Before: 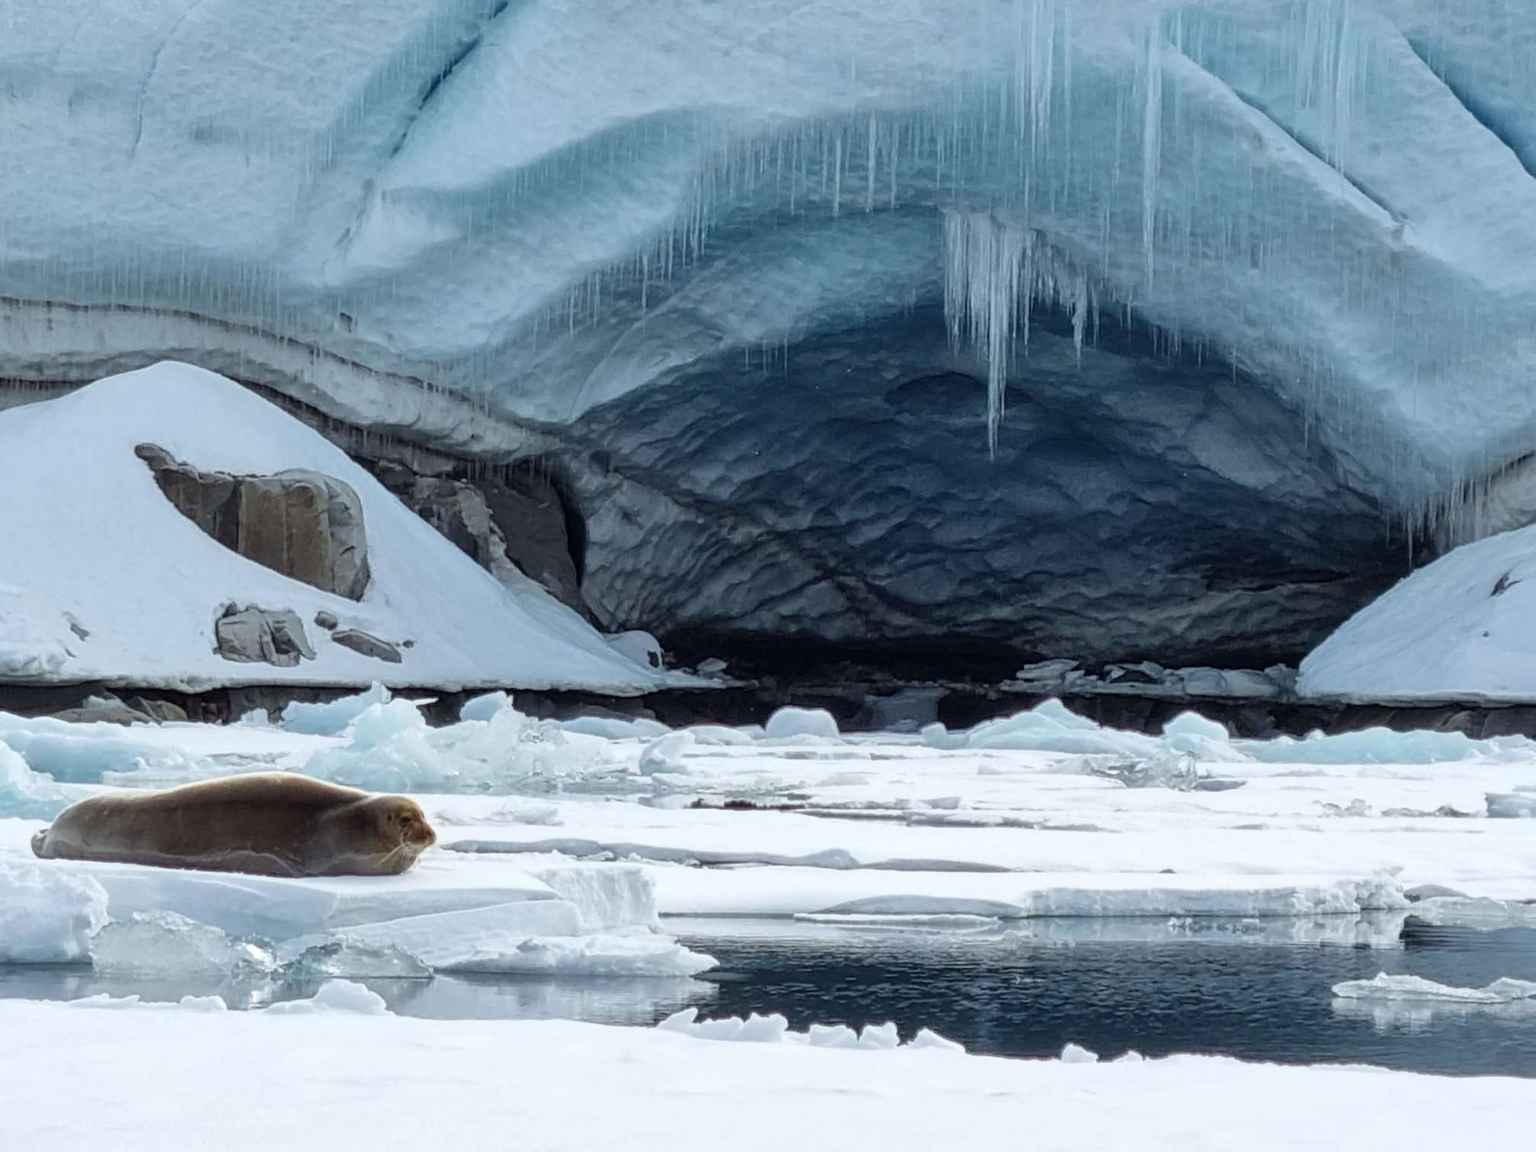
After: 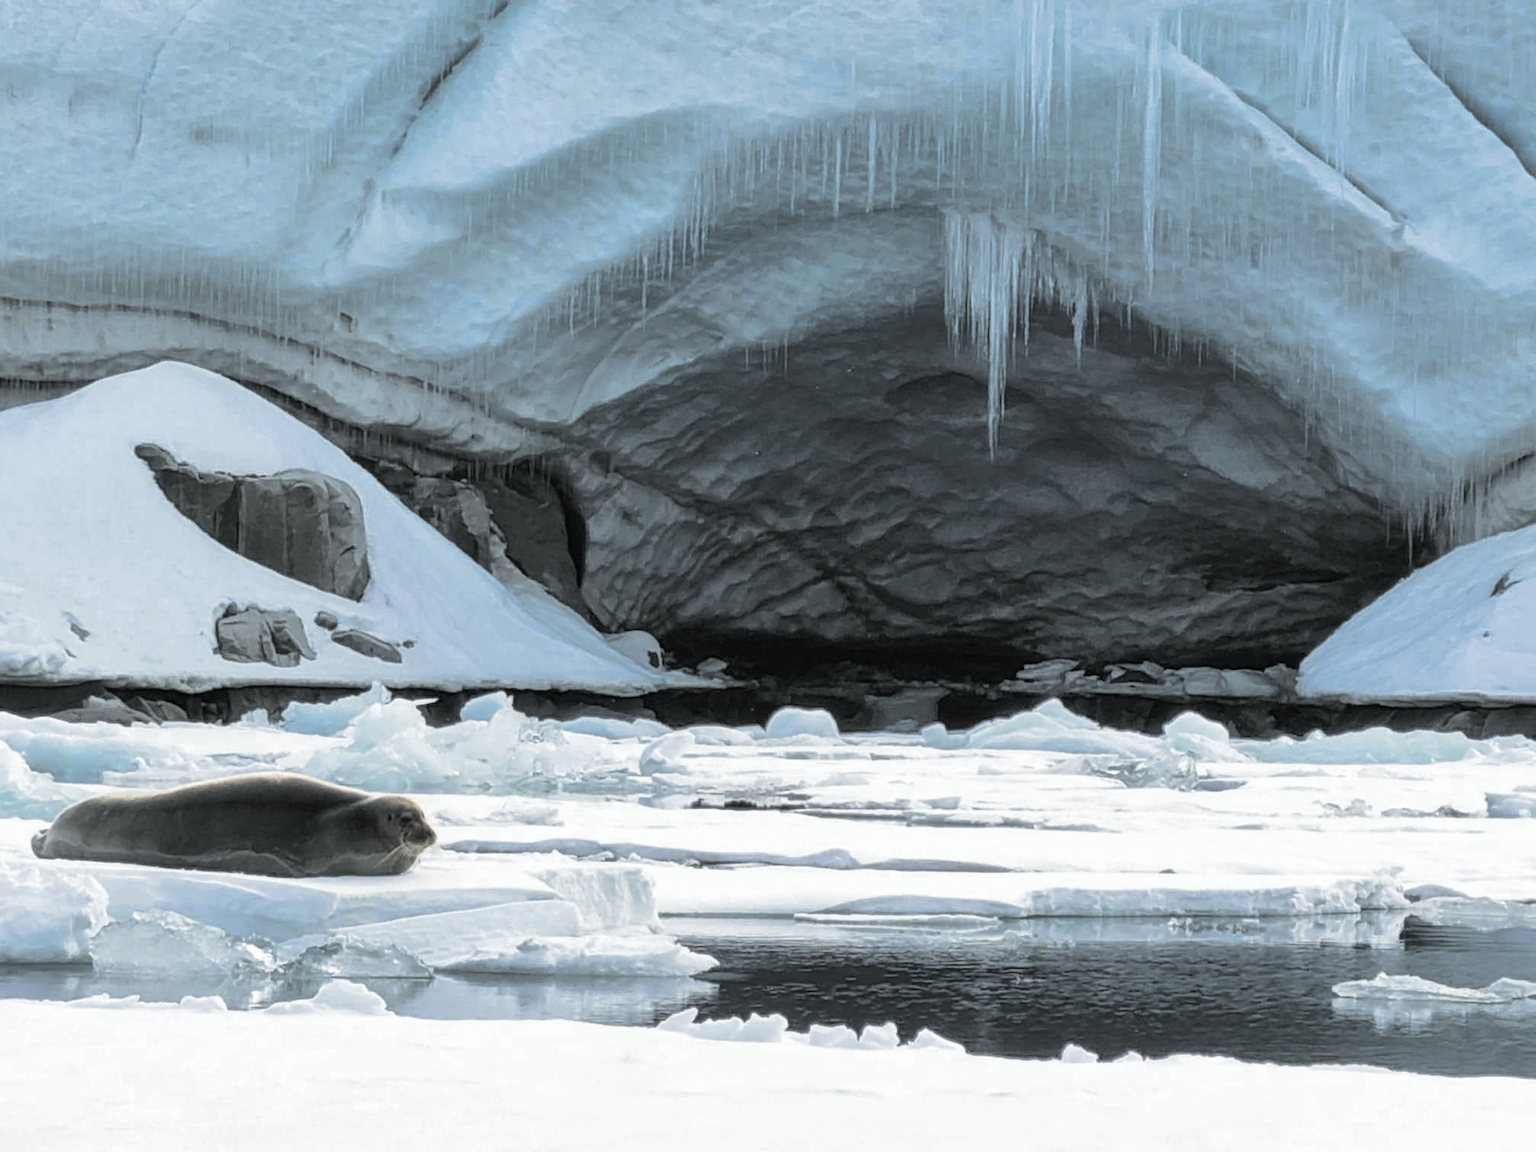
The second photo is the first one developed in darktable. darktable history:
split-toning: shadows › hue 190.8°, shadows › saturation 0.05, highlights › hue 54°, highlights › saturation 0.05, compress 0%
color zones: curves: ch0 [(0.004, 0.305) (0.261, 0.623) (0.389, 0.399) (0.708, 0.571) (0.947, 0.34)]; ch1 [(0.025, 0.645) (0.229, 0.584) (0.326, 0.551) (0.484, 0.262) (0.757, 0.643)]
